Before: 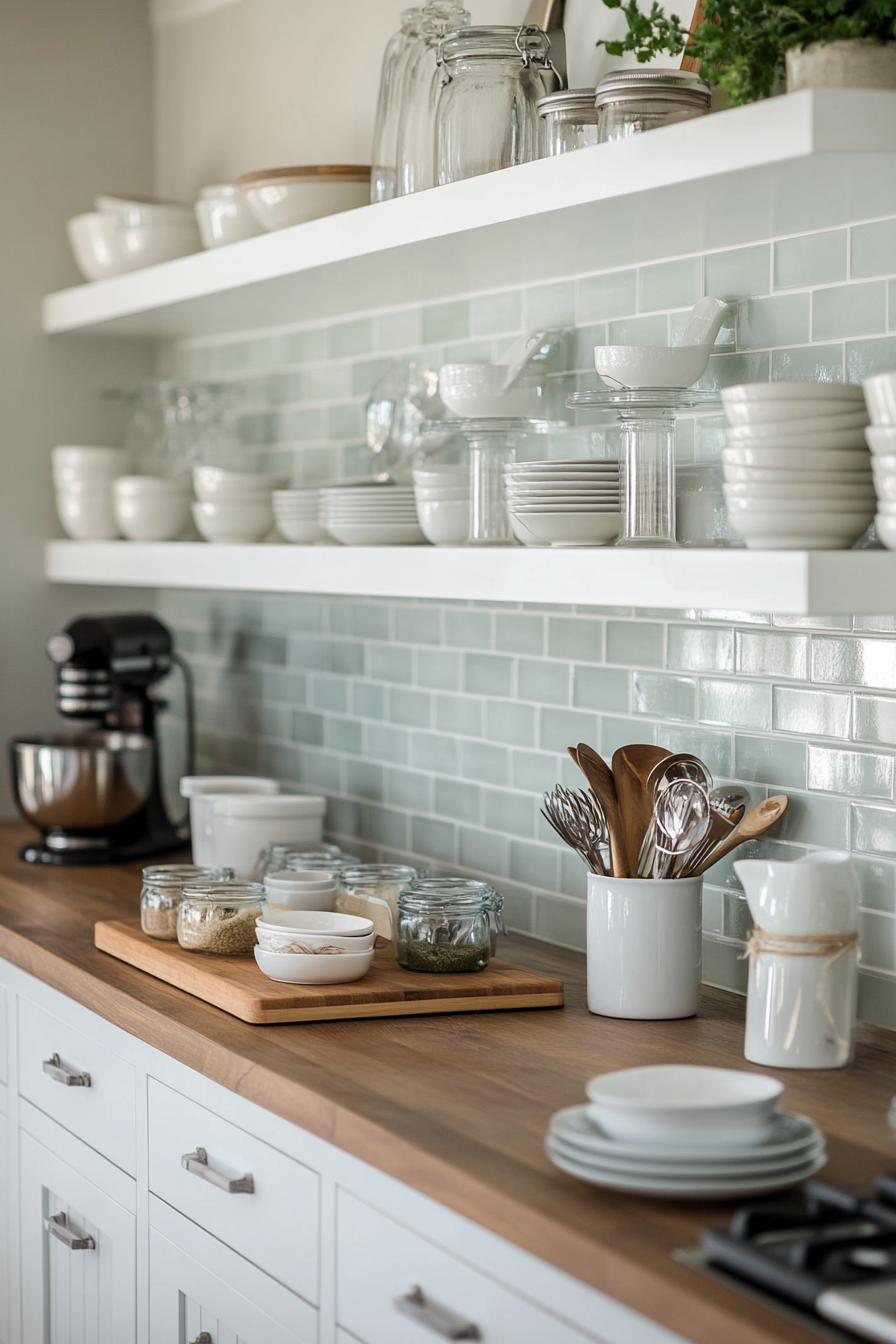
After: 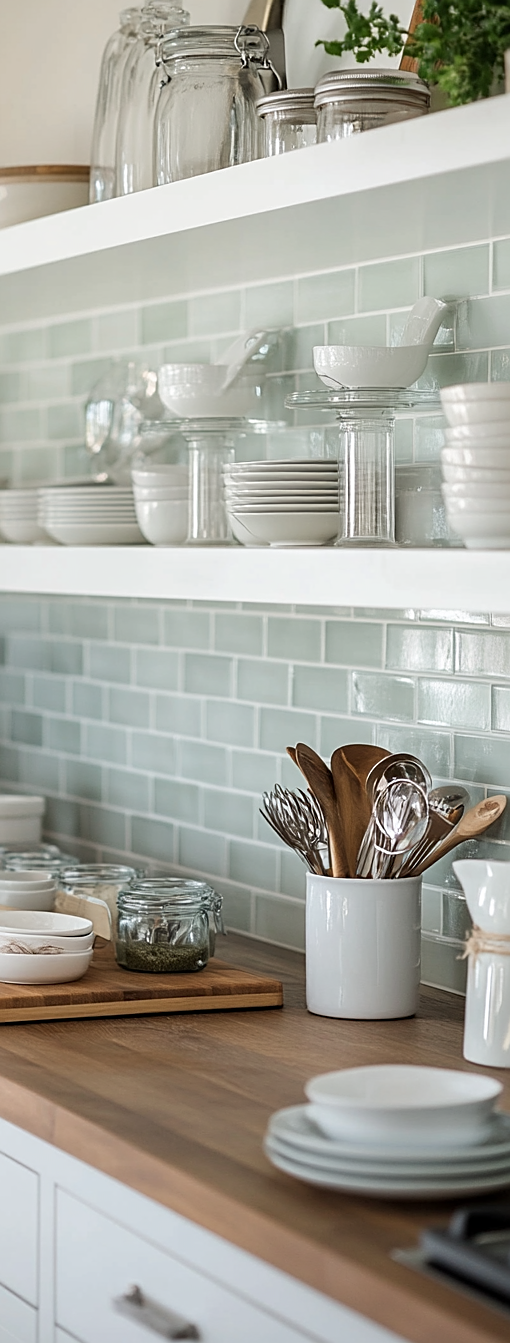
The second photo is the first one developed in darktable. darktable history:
crop: left 31.421%, top 0.017%, right 11.619%
sharpen: on, module defaults
